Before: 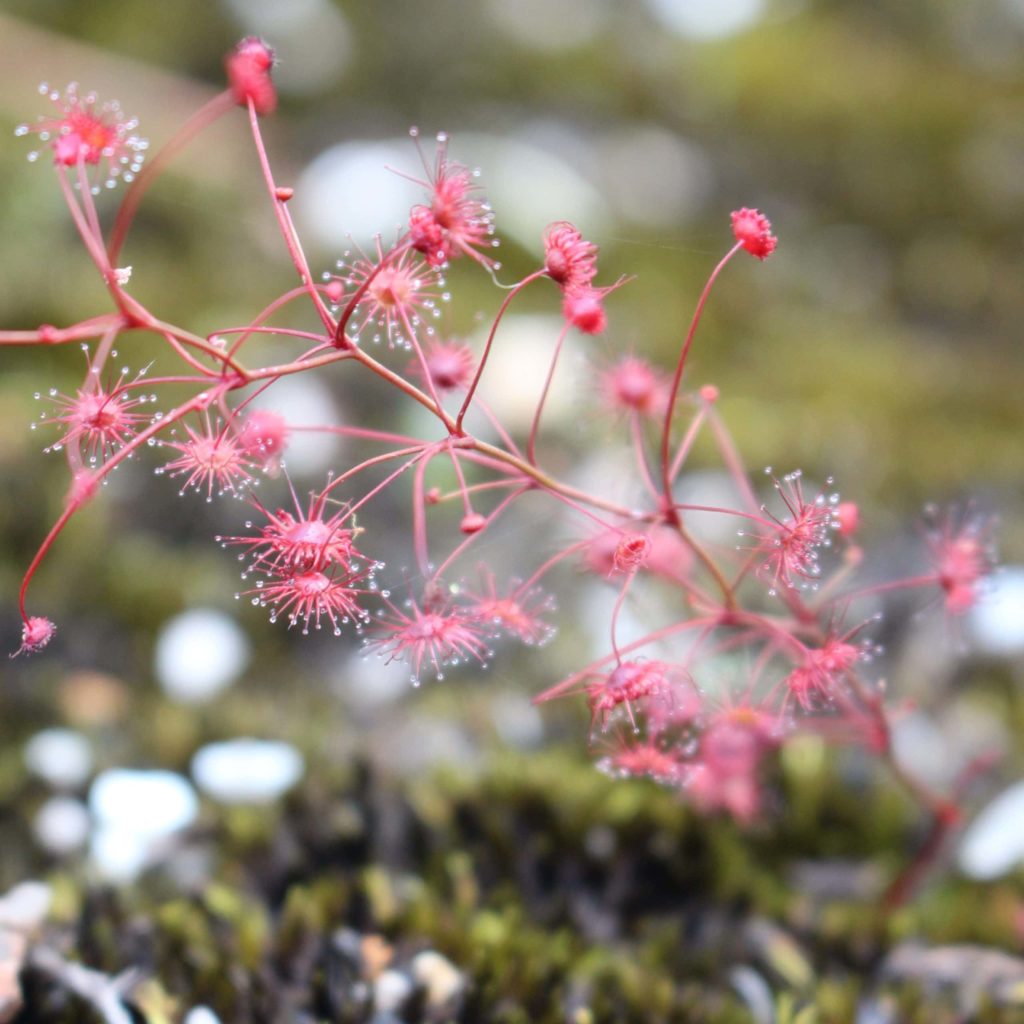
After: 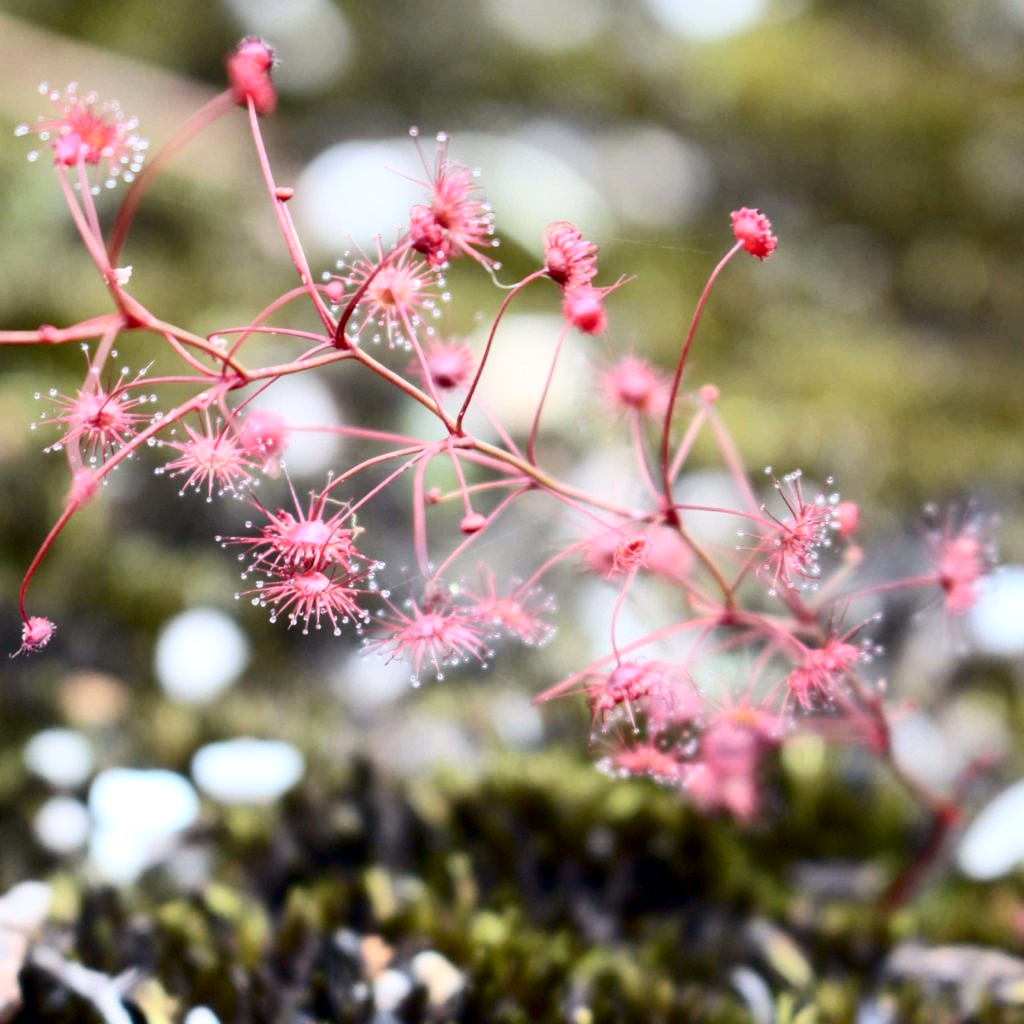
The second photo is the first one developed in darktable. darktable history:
contrast brightness saturation: contrast 0.292
exposure: black level correction 0.006, compensate highlight preservation false
